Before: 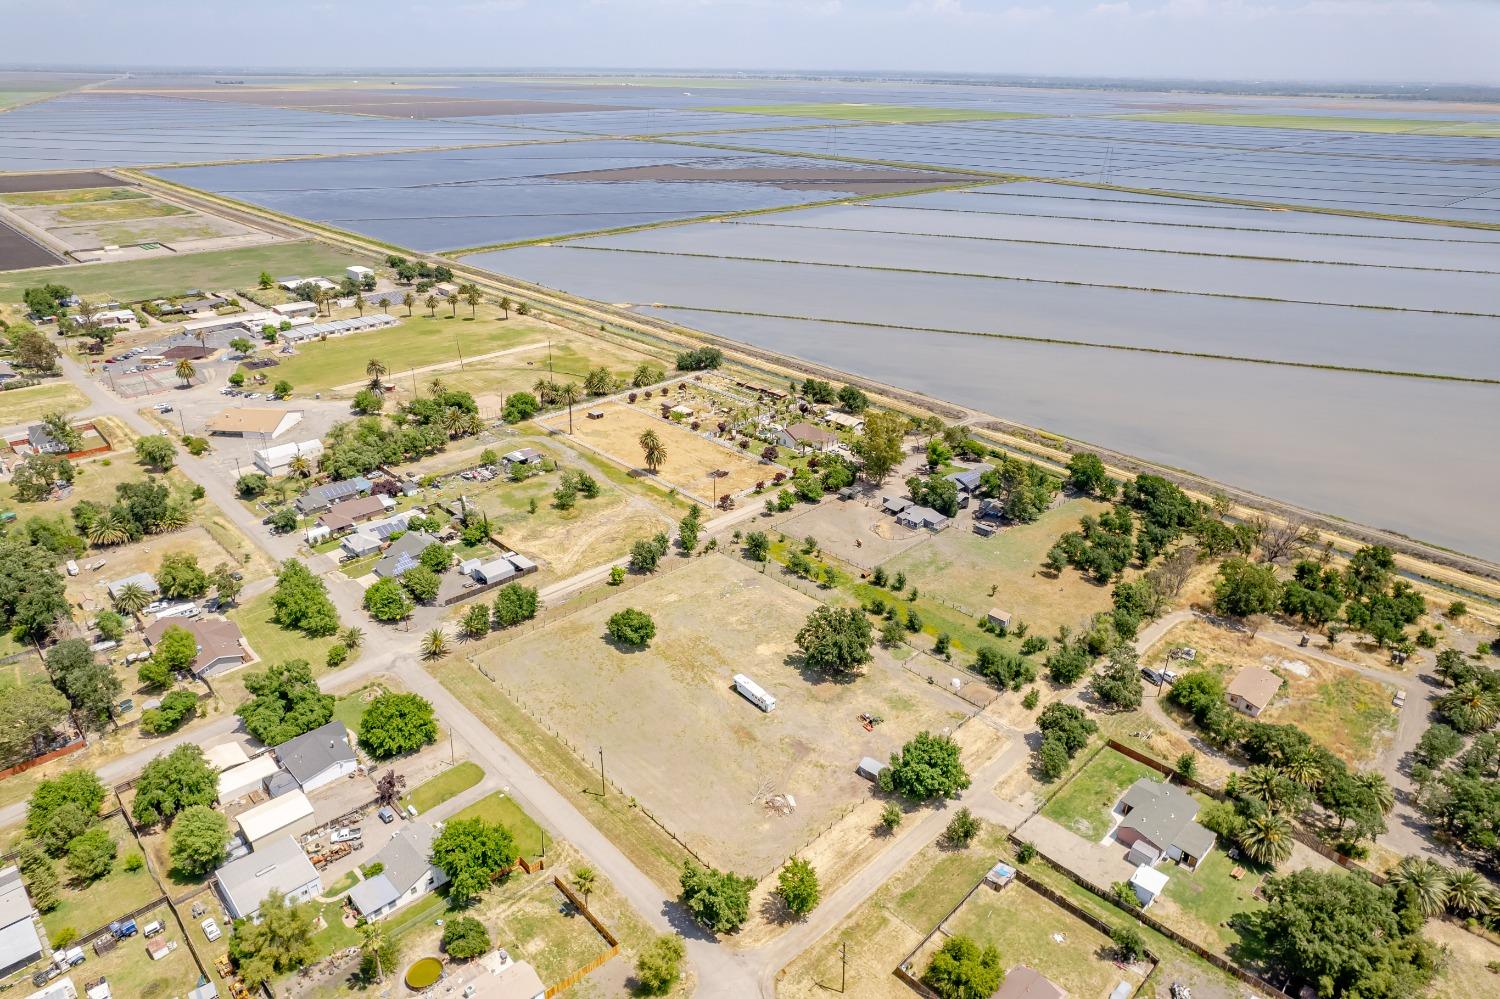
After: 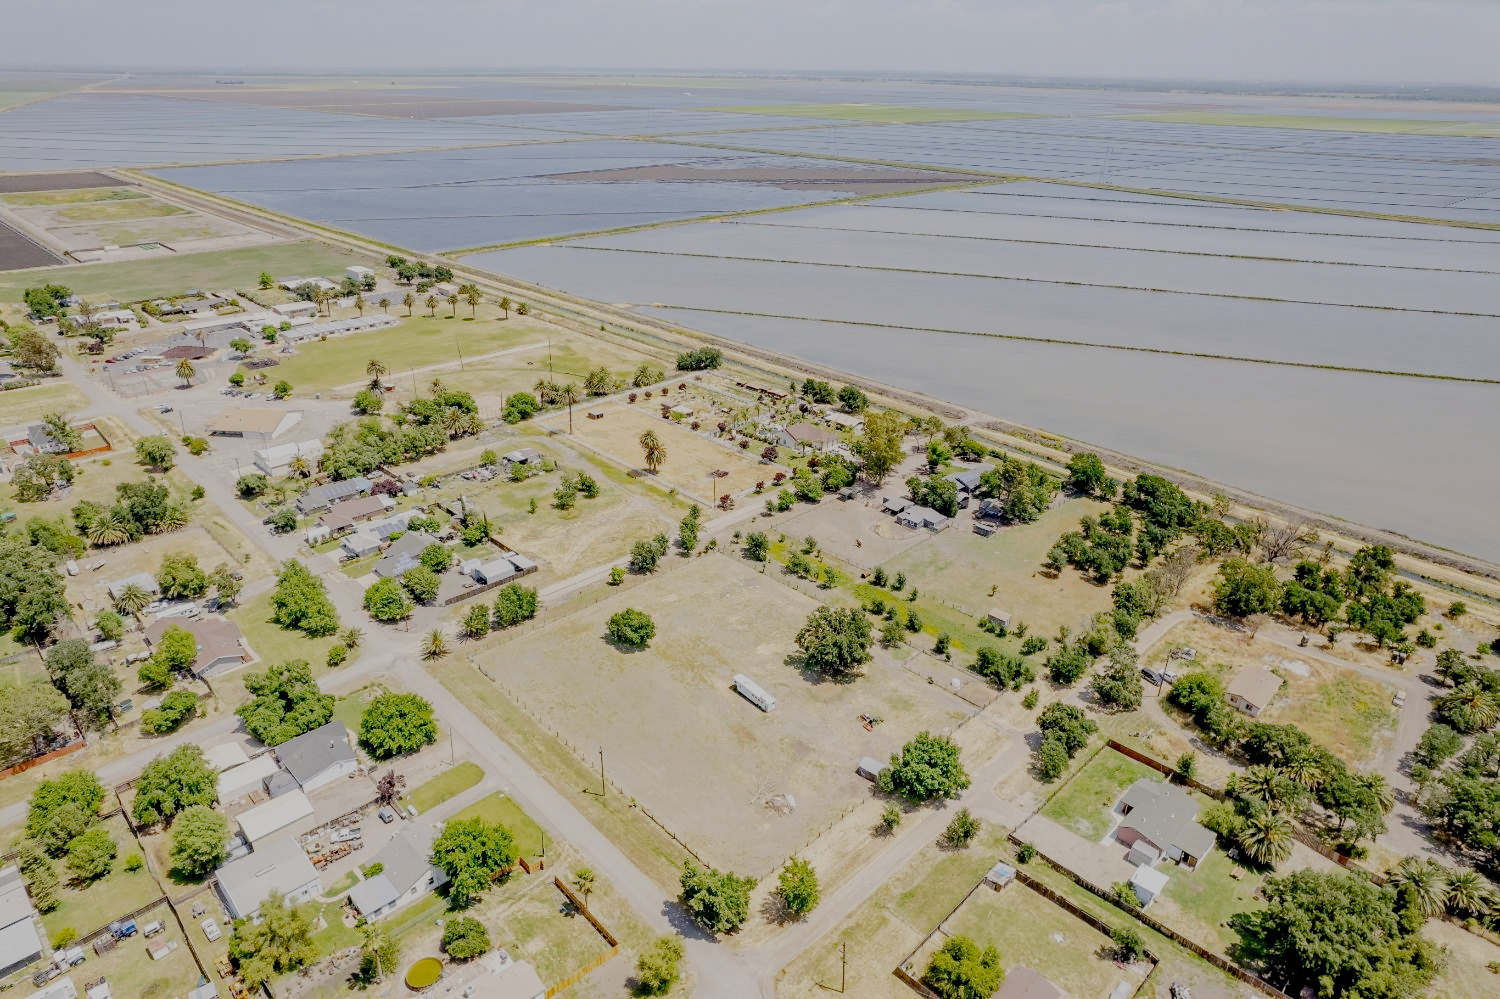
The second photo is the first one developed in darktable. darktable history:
filmic rgb: middle gray luminance 18%, black relative exposure -7.5 EV, white relative exposure 8.5 EV, threshold 6 EV, target black luminance 0%, hardness 2.23, latitude 18.37%, contrast 0.878, highlights saturation mix 5%, shadows ↔ highlights balance 10.15%, add noise in highlights 0, preserve chrominance no, color science v3 (2019), use custom middle-gray values true, iterations of high-quality reconstruction 0, contrast in highlights soft, enable highlight reconstruction true
